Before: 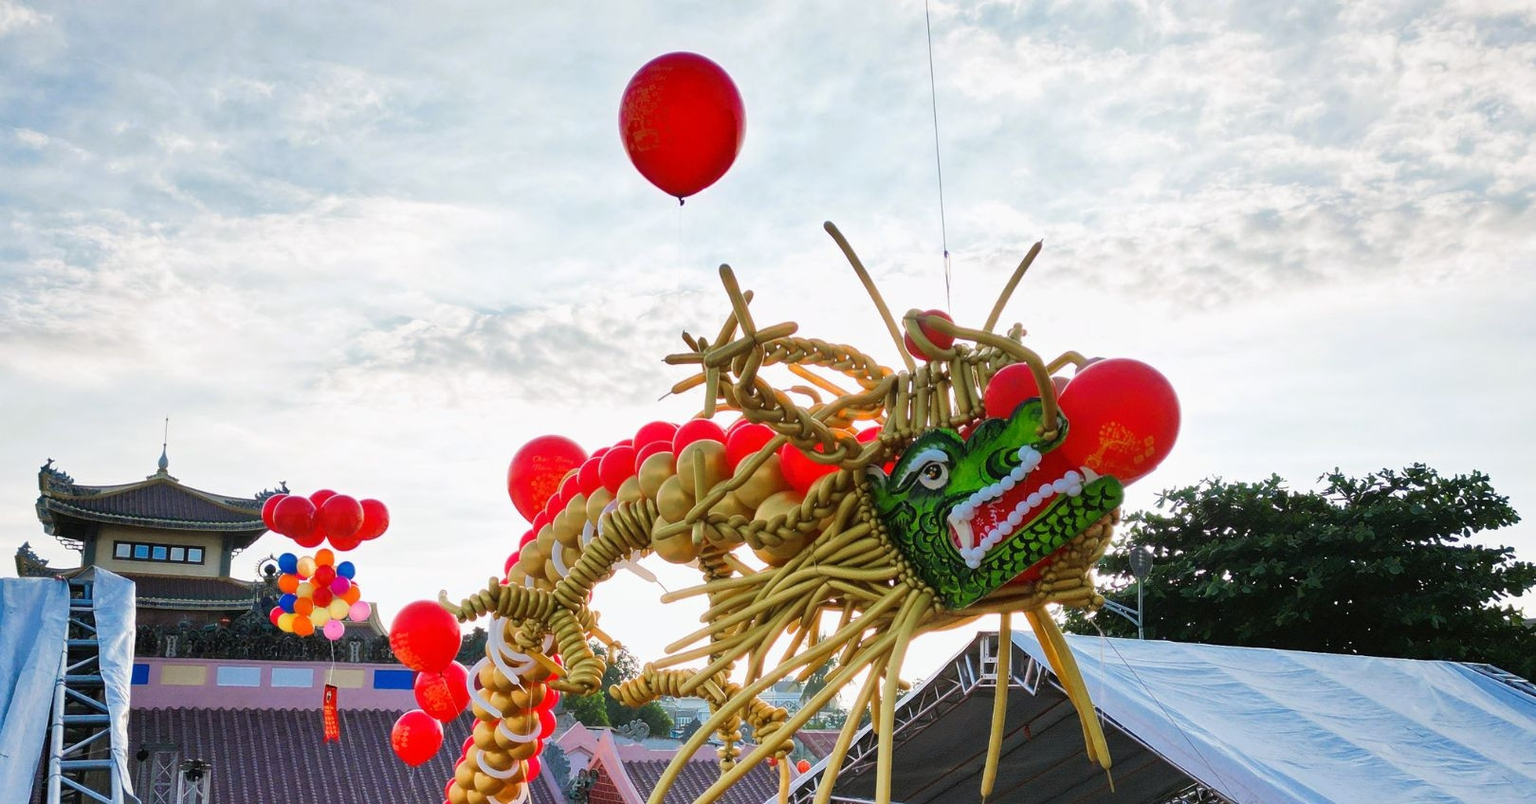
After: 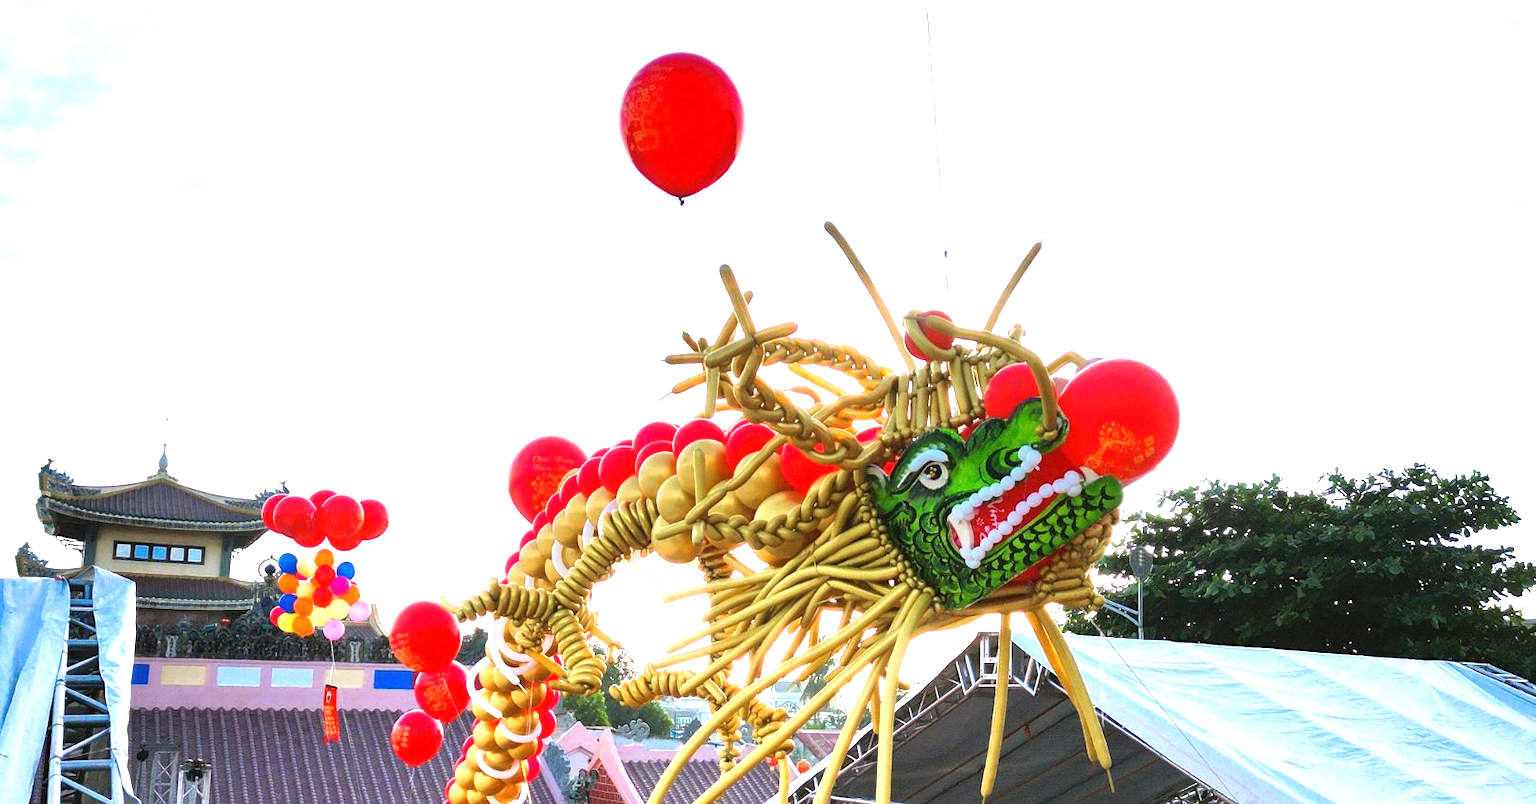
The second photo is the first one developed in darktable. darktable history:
exposure: exposure 1.163 EV, compensate exposure bias true, compensate highlight preservation false
